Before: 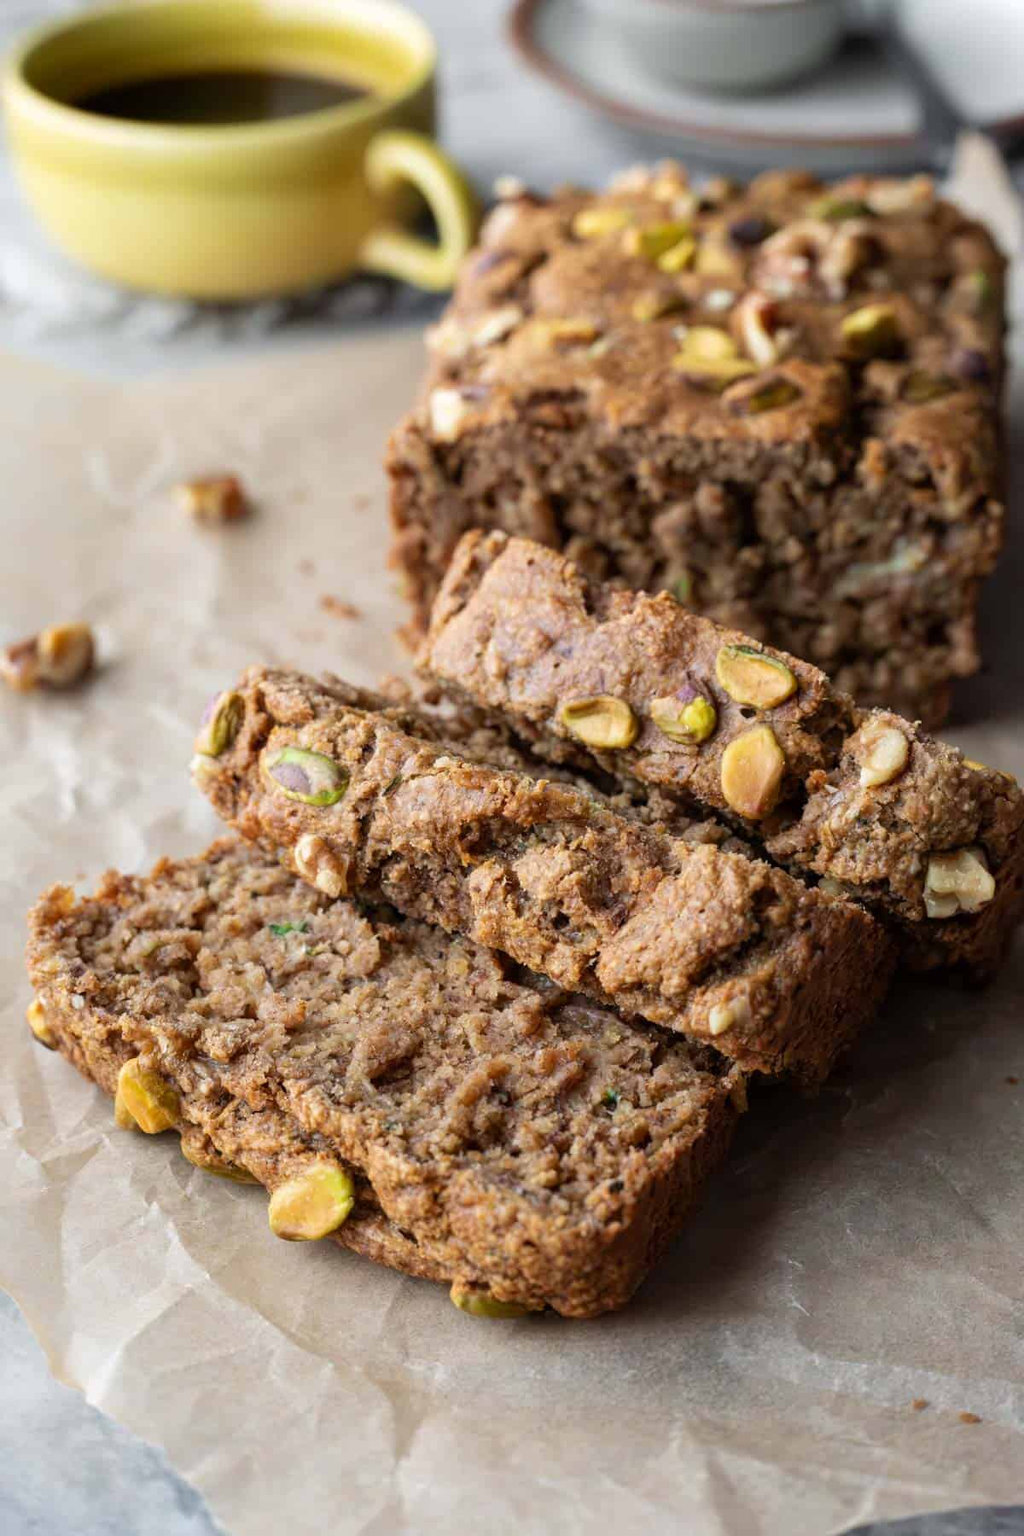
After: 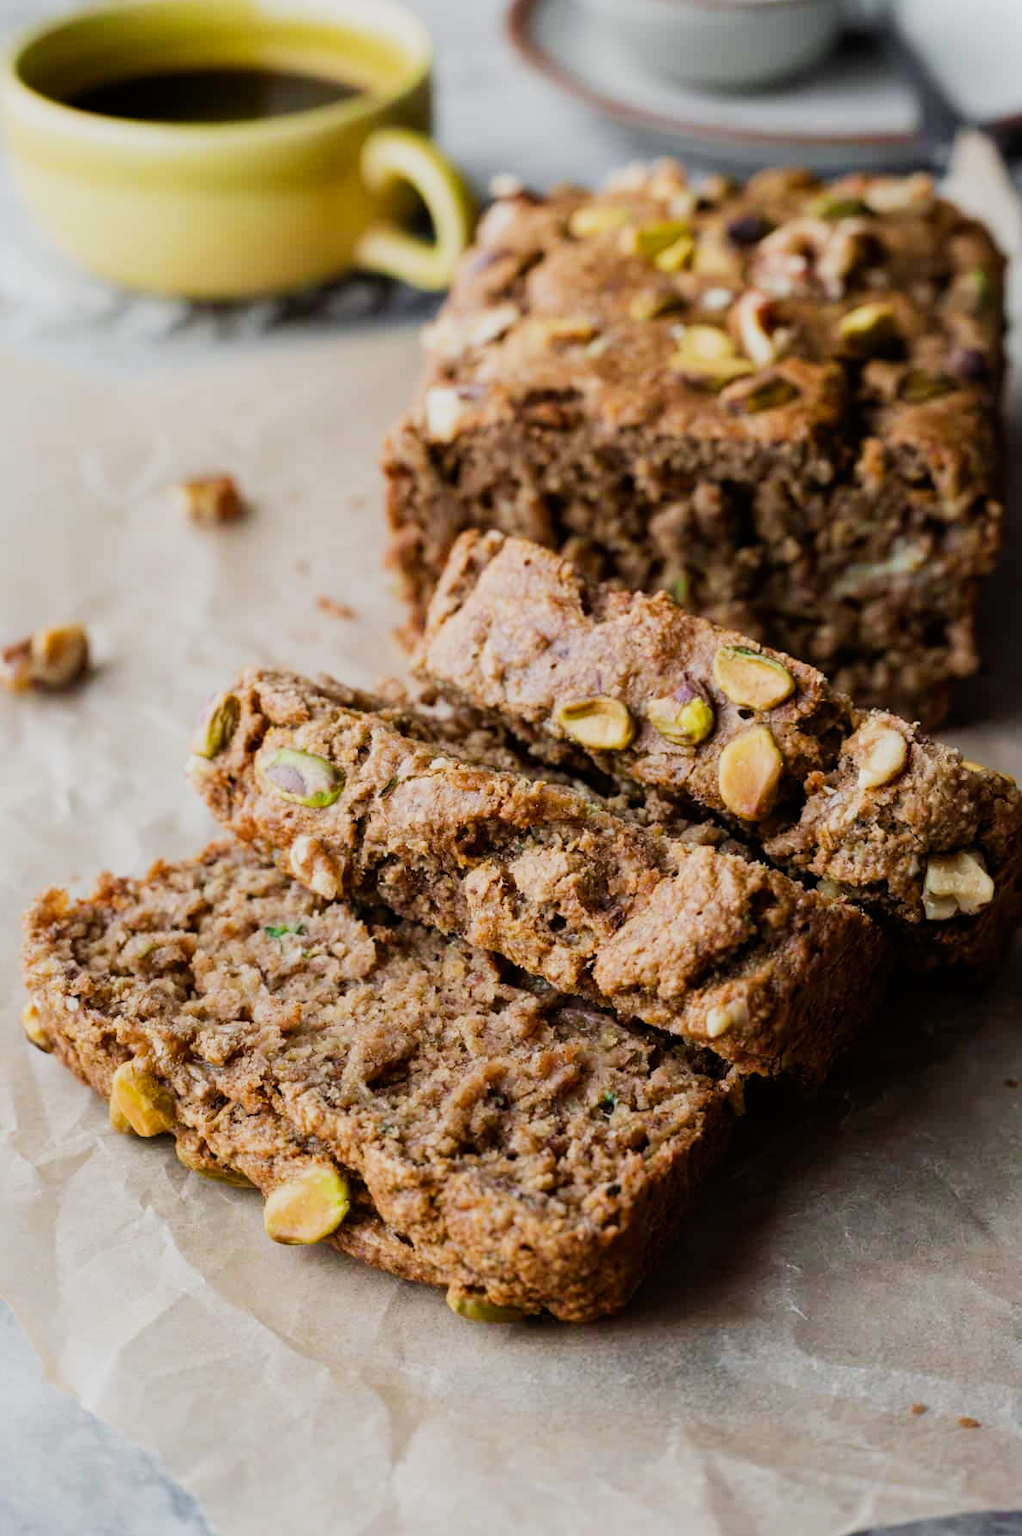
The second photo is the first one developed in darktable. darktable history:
crop and rotate: left 0.614%, top 0.179%, bottom 0.309%
sigmoid: on, module defaults
